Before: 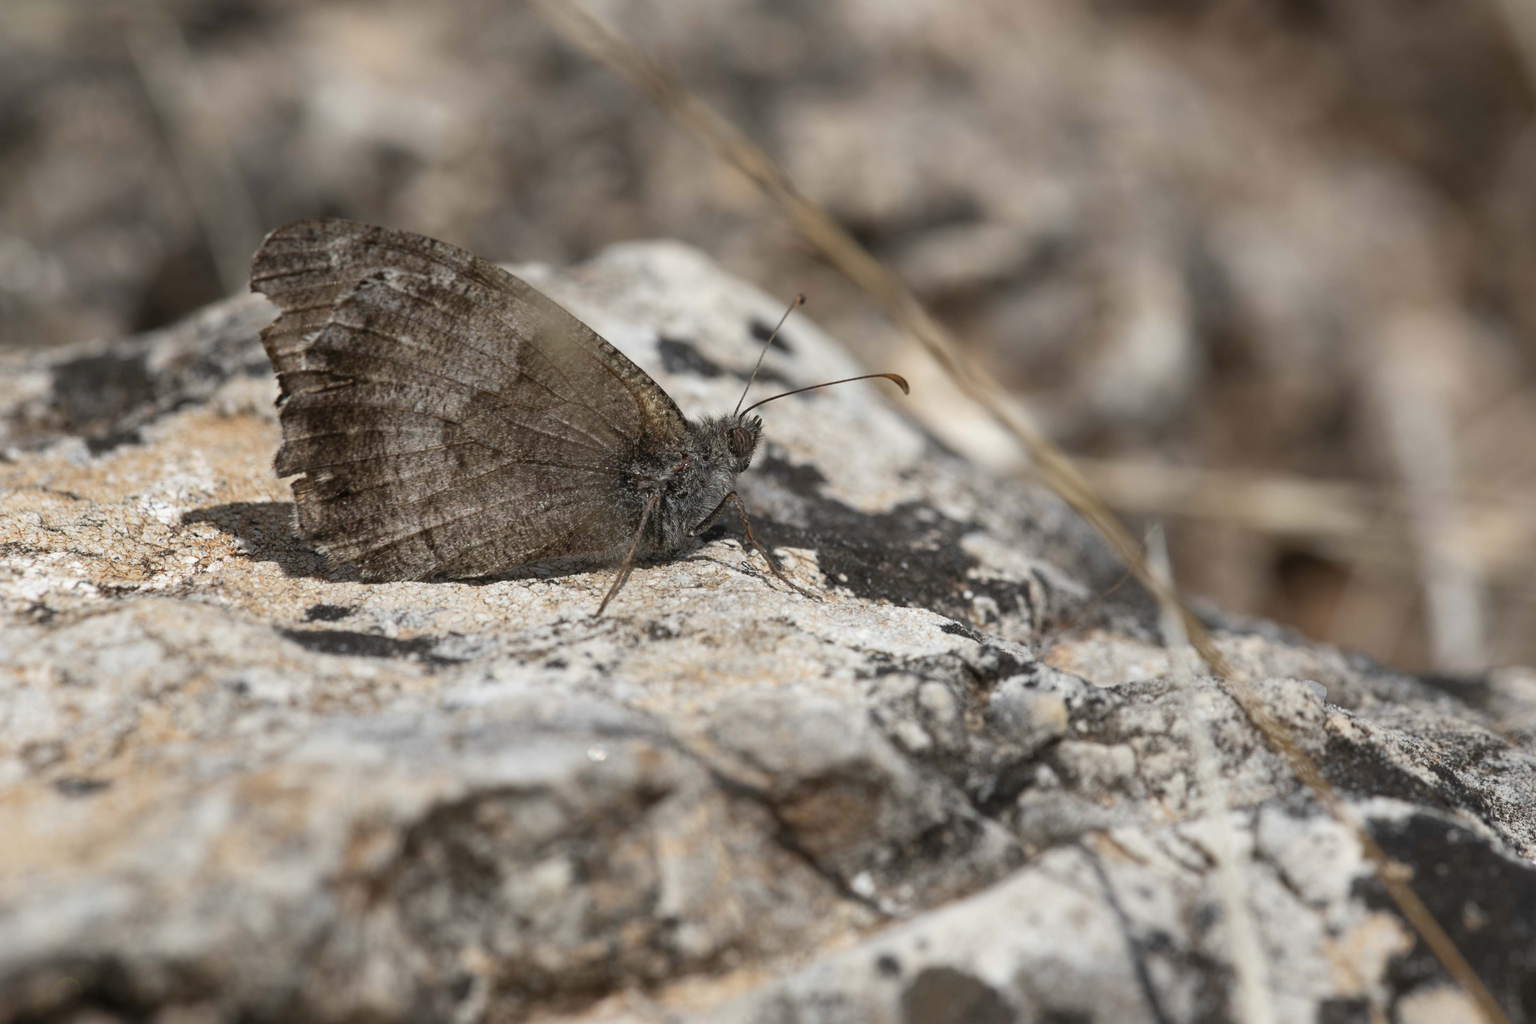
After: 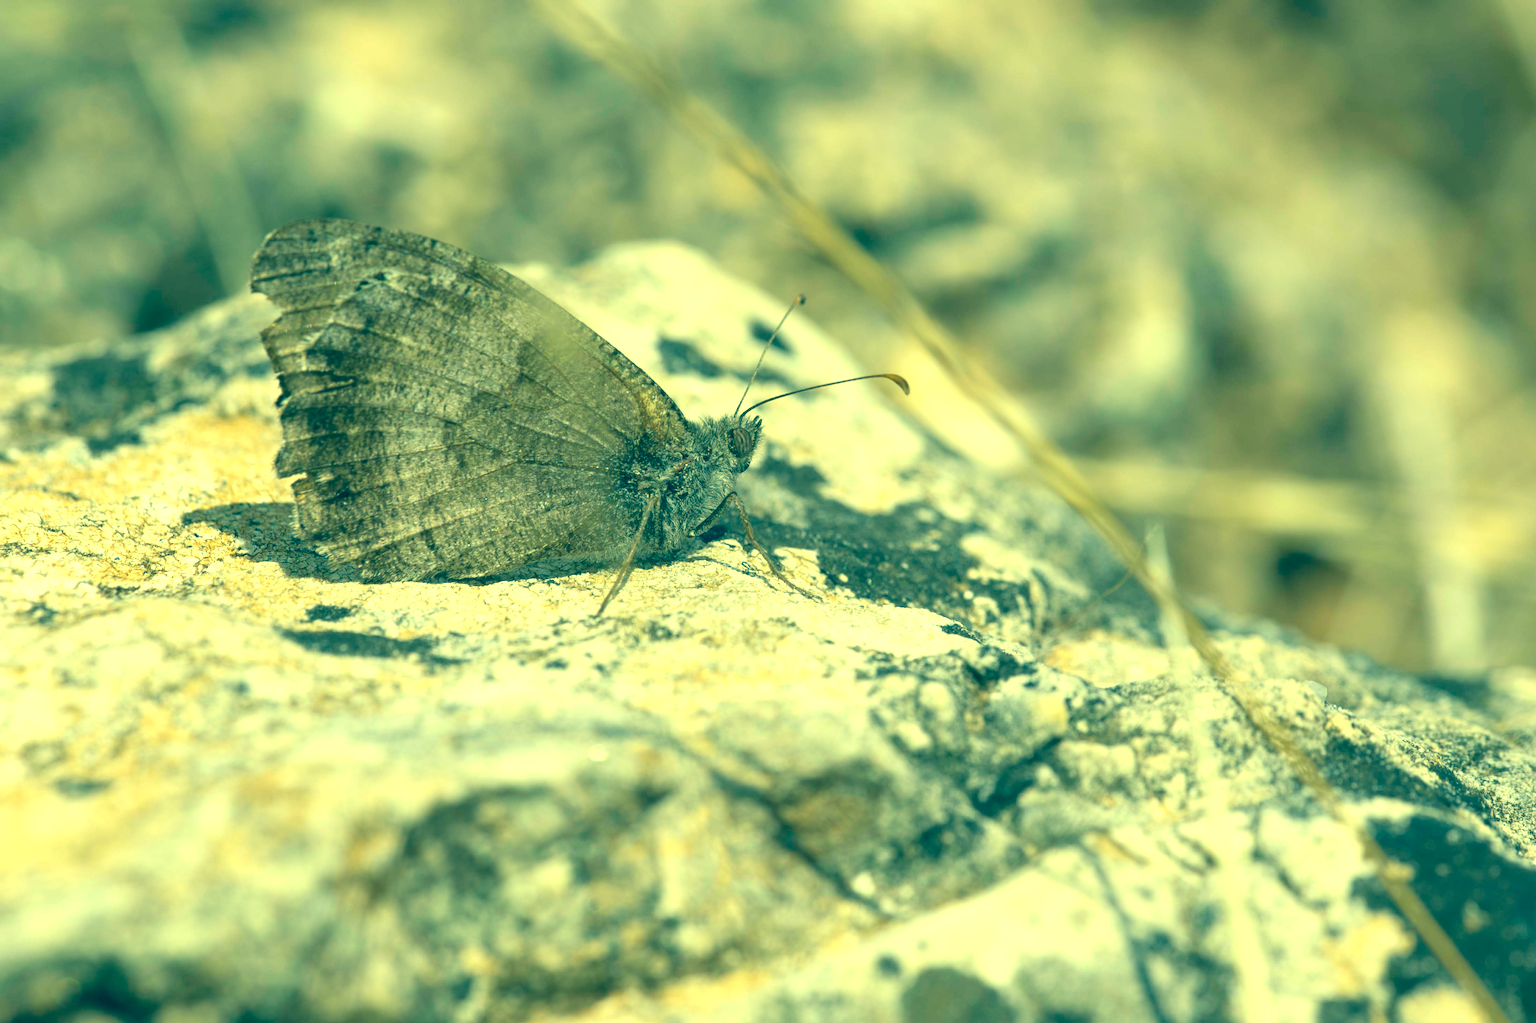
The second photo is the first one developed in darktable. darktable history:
contrast brightness saturation: contrast -0.15, brightness 0.05, saturation -0.12
exposure: black level correction 0, exposure 1.2 EV, compensate highlight preservation false
color correction: highlights a* -15.58, highlights b* 40, shadows a* -40, shadows b* -26.18
